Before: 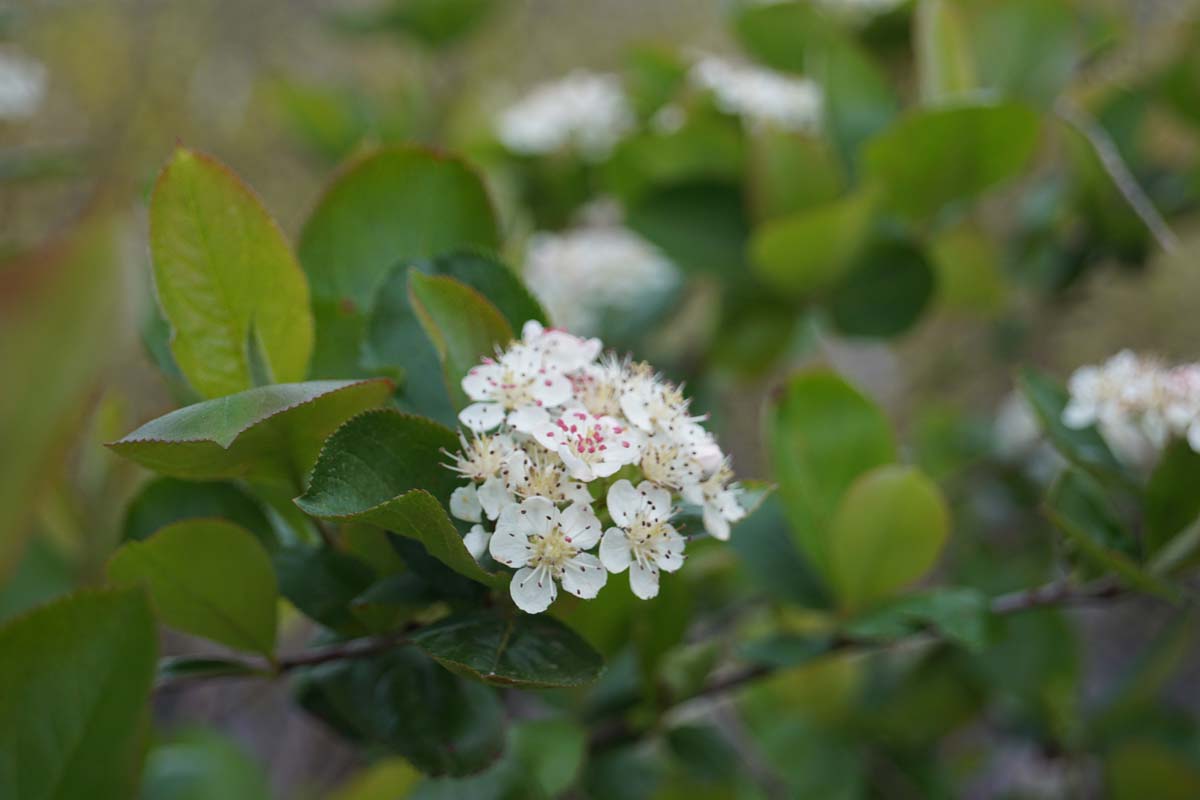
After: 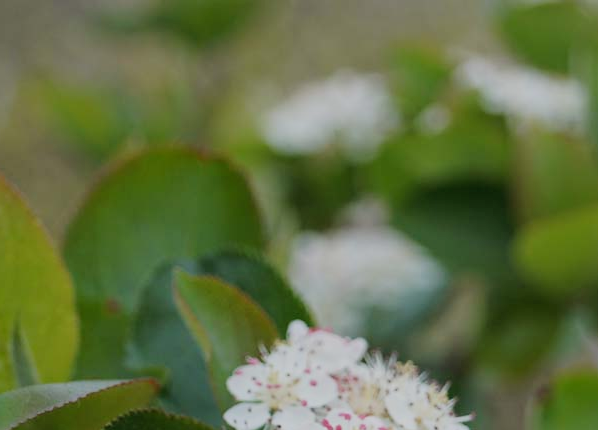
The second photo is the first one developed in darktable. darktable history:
filmic rgb: black relative exposure -7.65 EV, white relative exposure 4.56 EV, hardness 3.61
crop: left 19.633%, right 30.492%, bottom 46.239%
